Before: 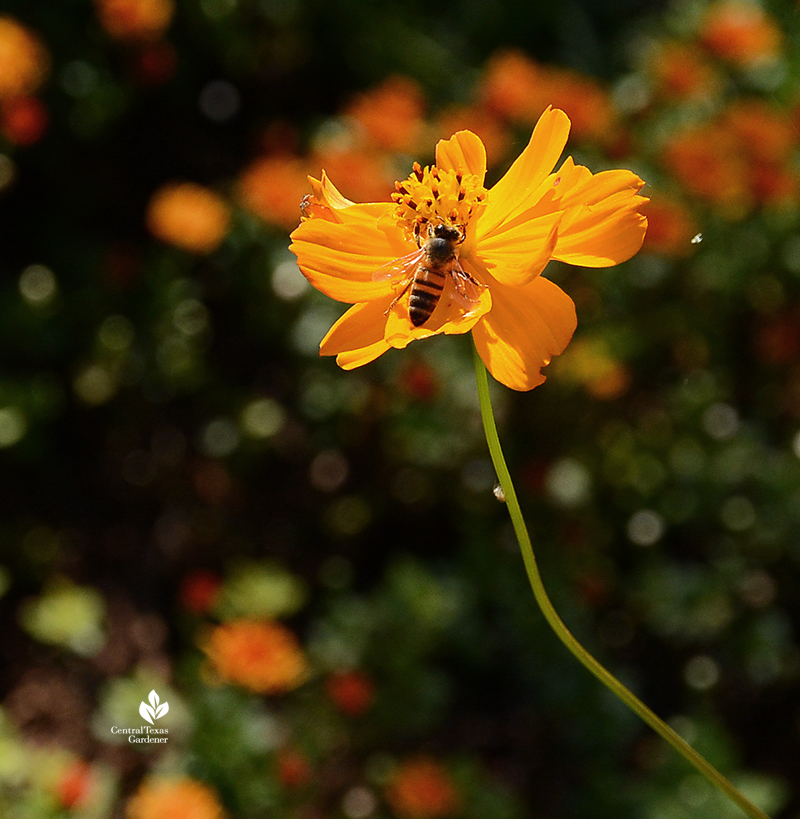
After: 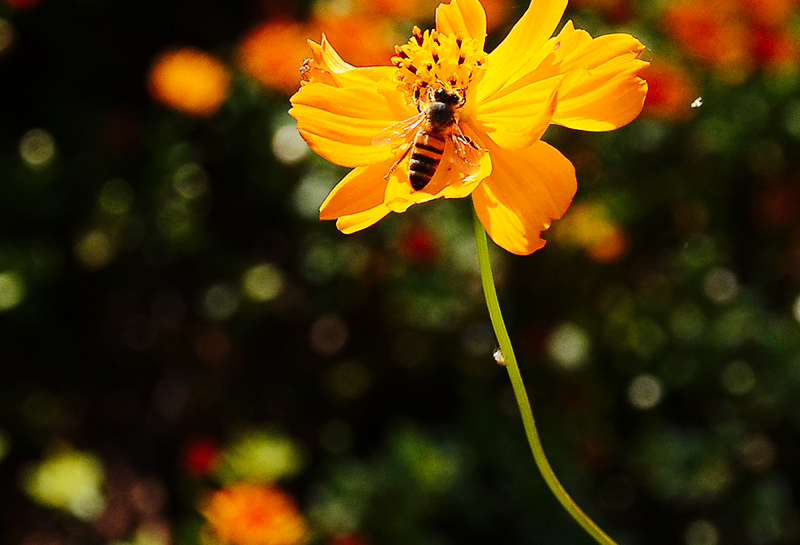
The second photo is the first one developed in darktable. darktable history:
base curve: curves: ch0 [(0, 0) (0.032, 0.025) (0.121, 0.166) (0.206, 0.329) (0.605, 0.79) (1, 1)], preserve colors none
crop: top 16.62%, bottom 16.72%
